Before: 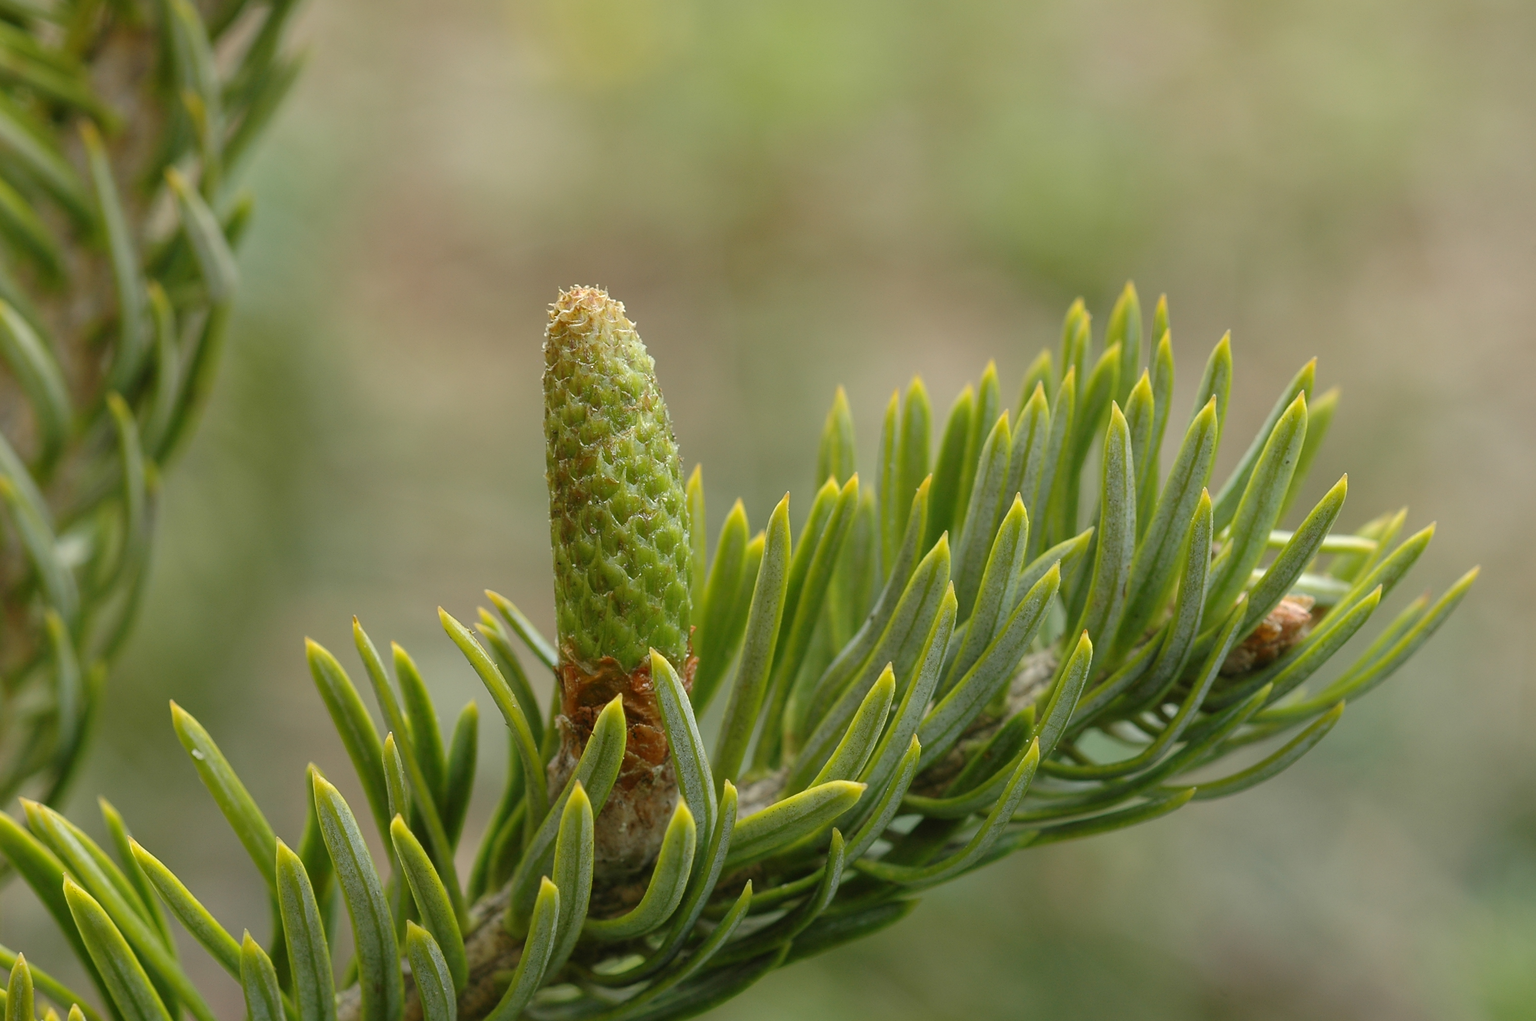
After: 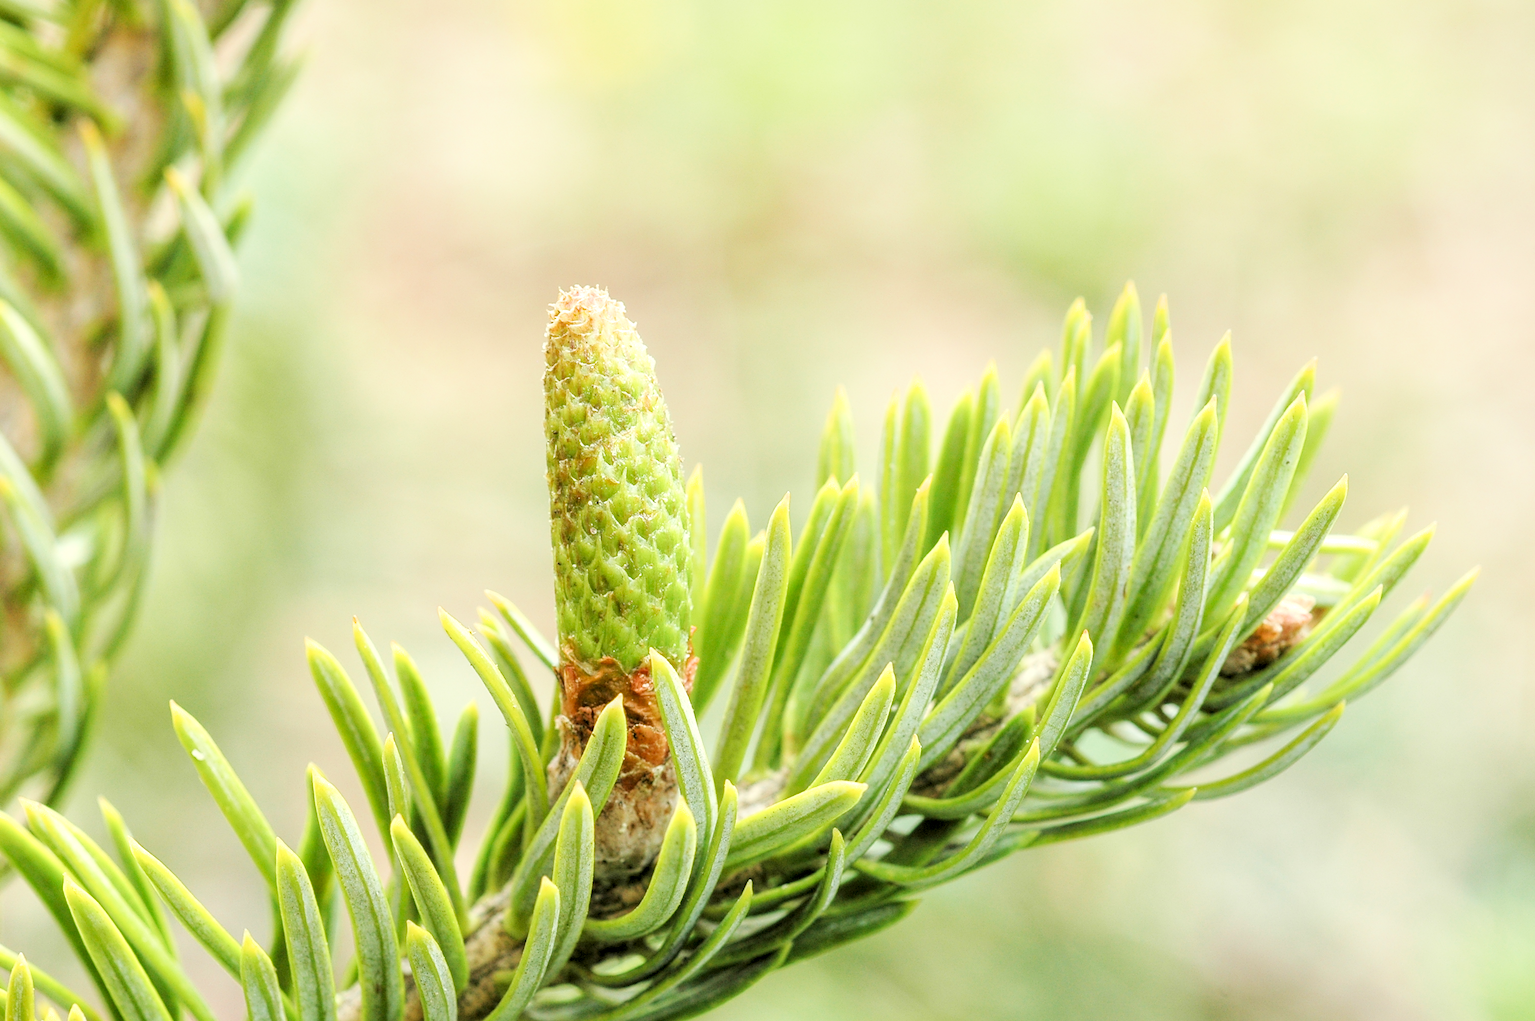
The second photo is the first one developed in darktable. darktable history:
local contrast: detail 130%
exposure: exposure 2.05 EV, compensate highlight preservation false
filmic rgb: black relative exposure -4.54 EV, white relative exposure 4.8 EV, threshold -0.273 EV, transition 3.19 EV, structure ↔ texture 99.62%, hardness 2.35, latitude 36.48%, contrast 1.049, highlights saturation mix 0.836%, shadows ↔ highlights balance 1.24%, enable highlight reconstruction true
tone equalizer: -8 EV -0.45 EV, -7 EV -0.418 EV, -6 EV -0.304 EV, -5 EV -0.199 EV, -3 EV 0.205 EV, -2 EV 0.313 EV, -1 EV 0.365 EV, +0 EV 0.392 EV, edges refinement/feathering 500, mask exposure compensation -1.57 EV, preserve details no
